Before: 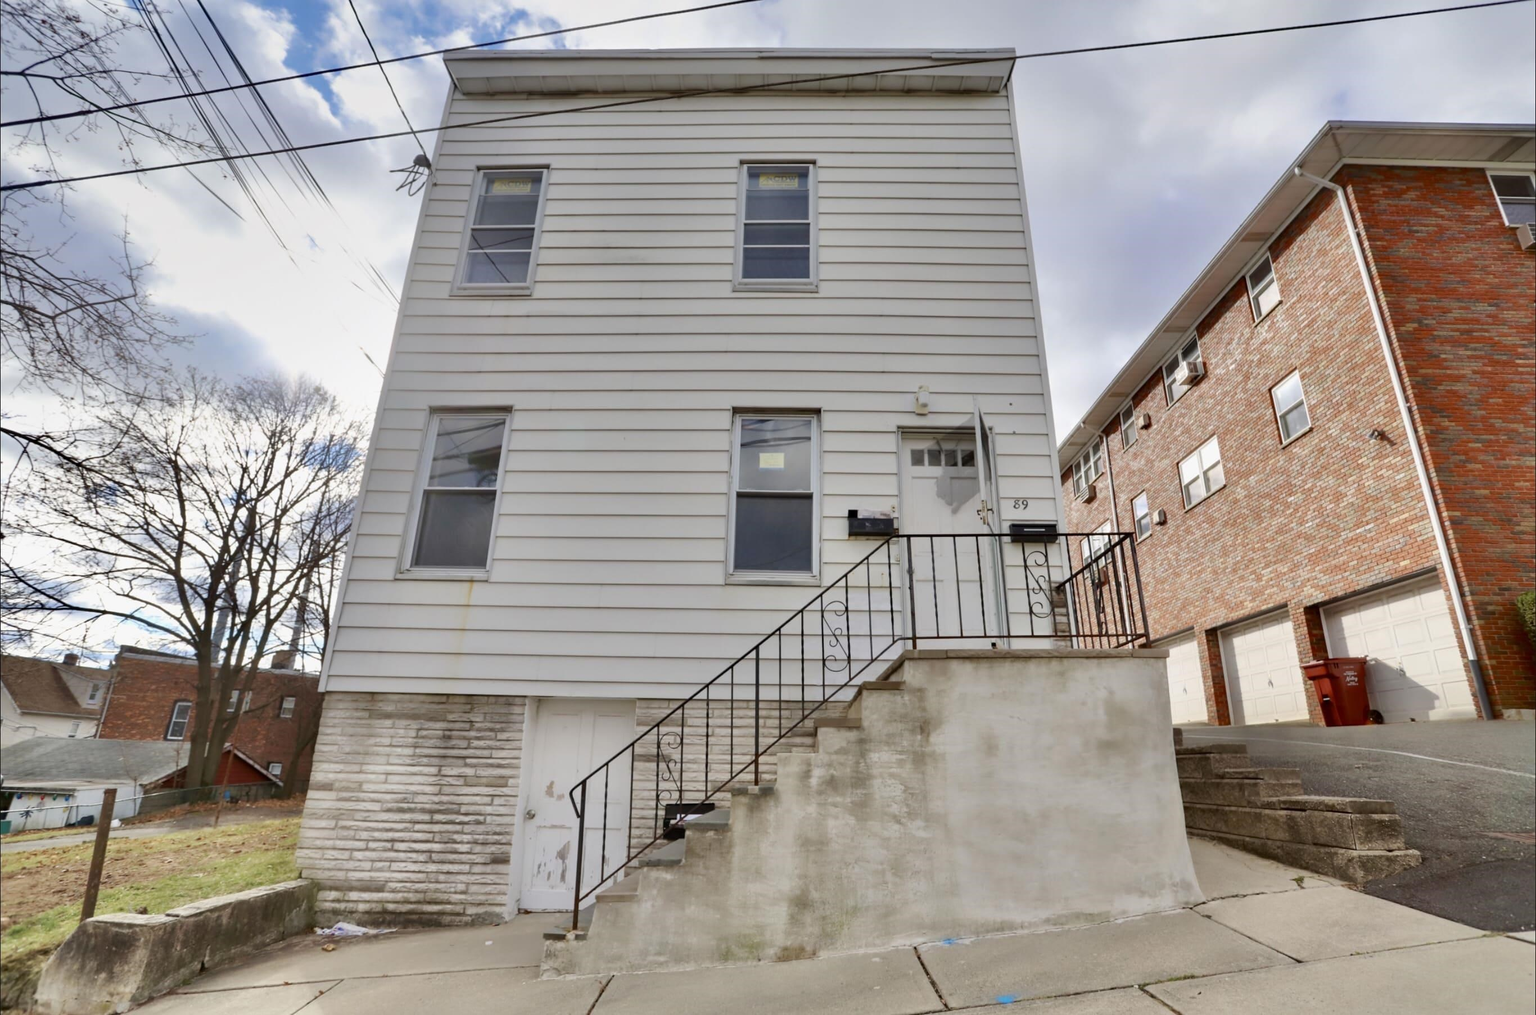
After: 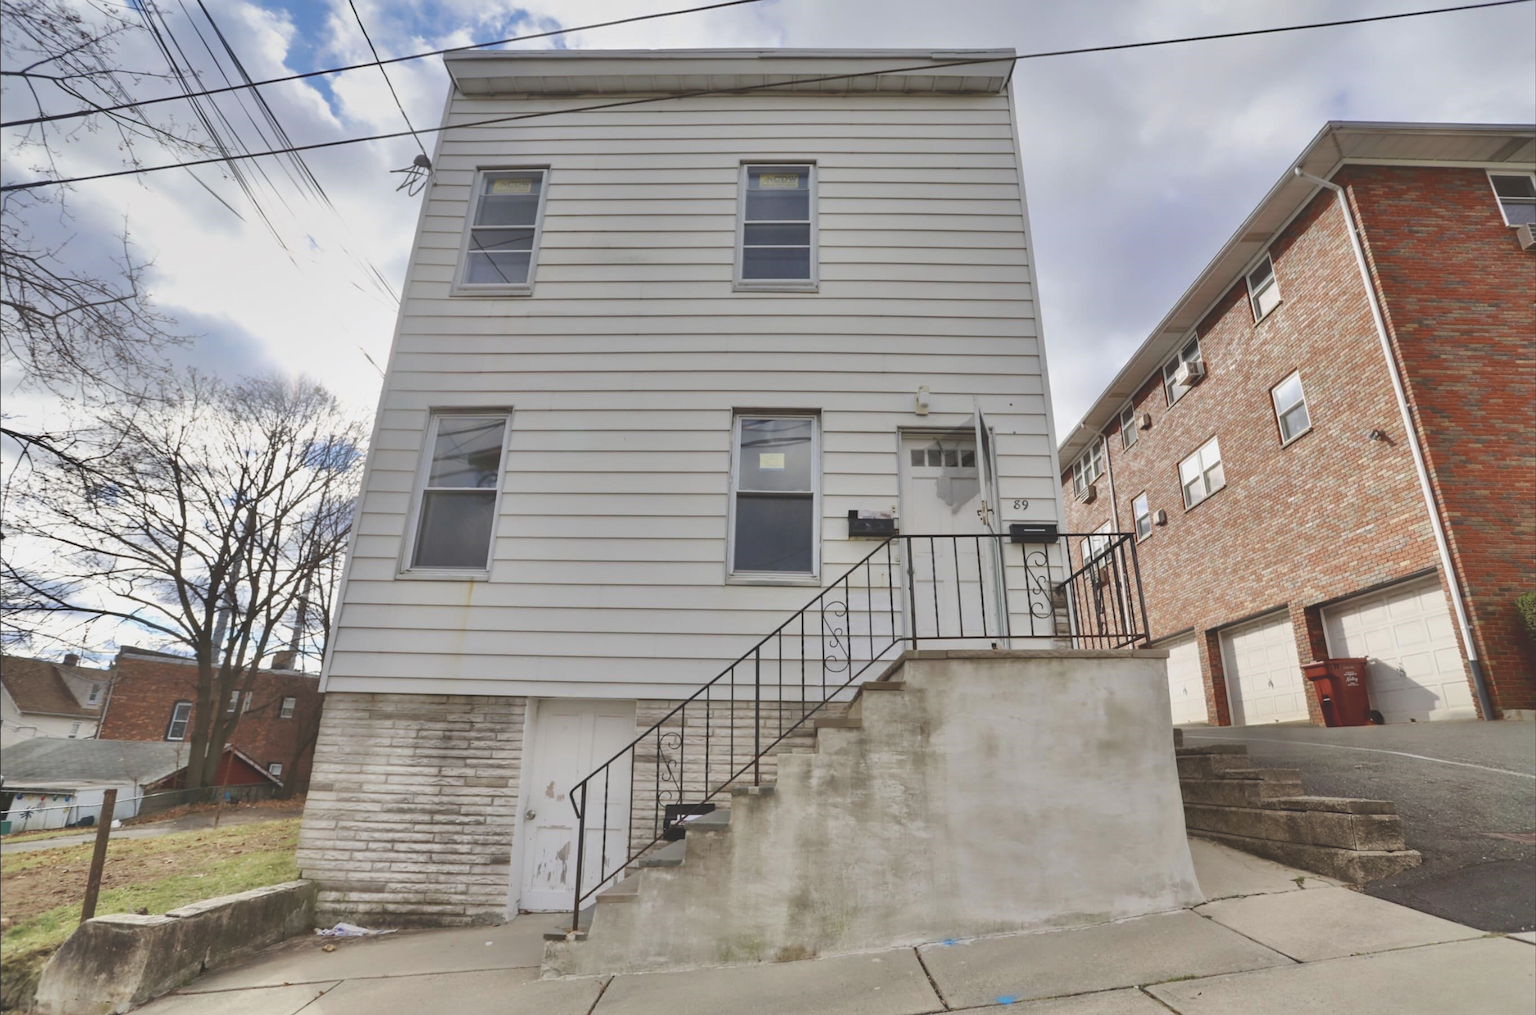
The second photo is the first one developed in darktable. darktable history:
exposure: black level correction -0.026, exposure -0.119 EV, compensate highlight preservation false
